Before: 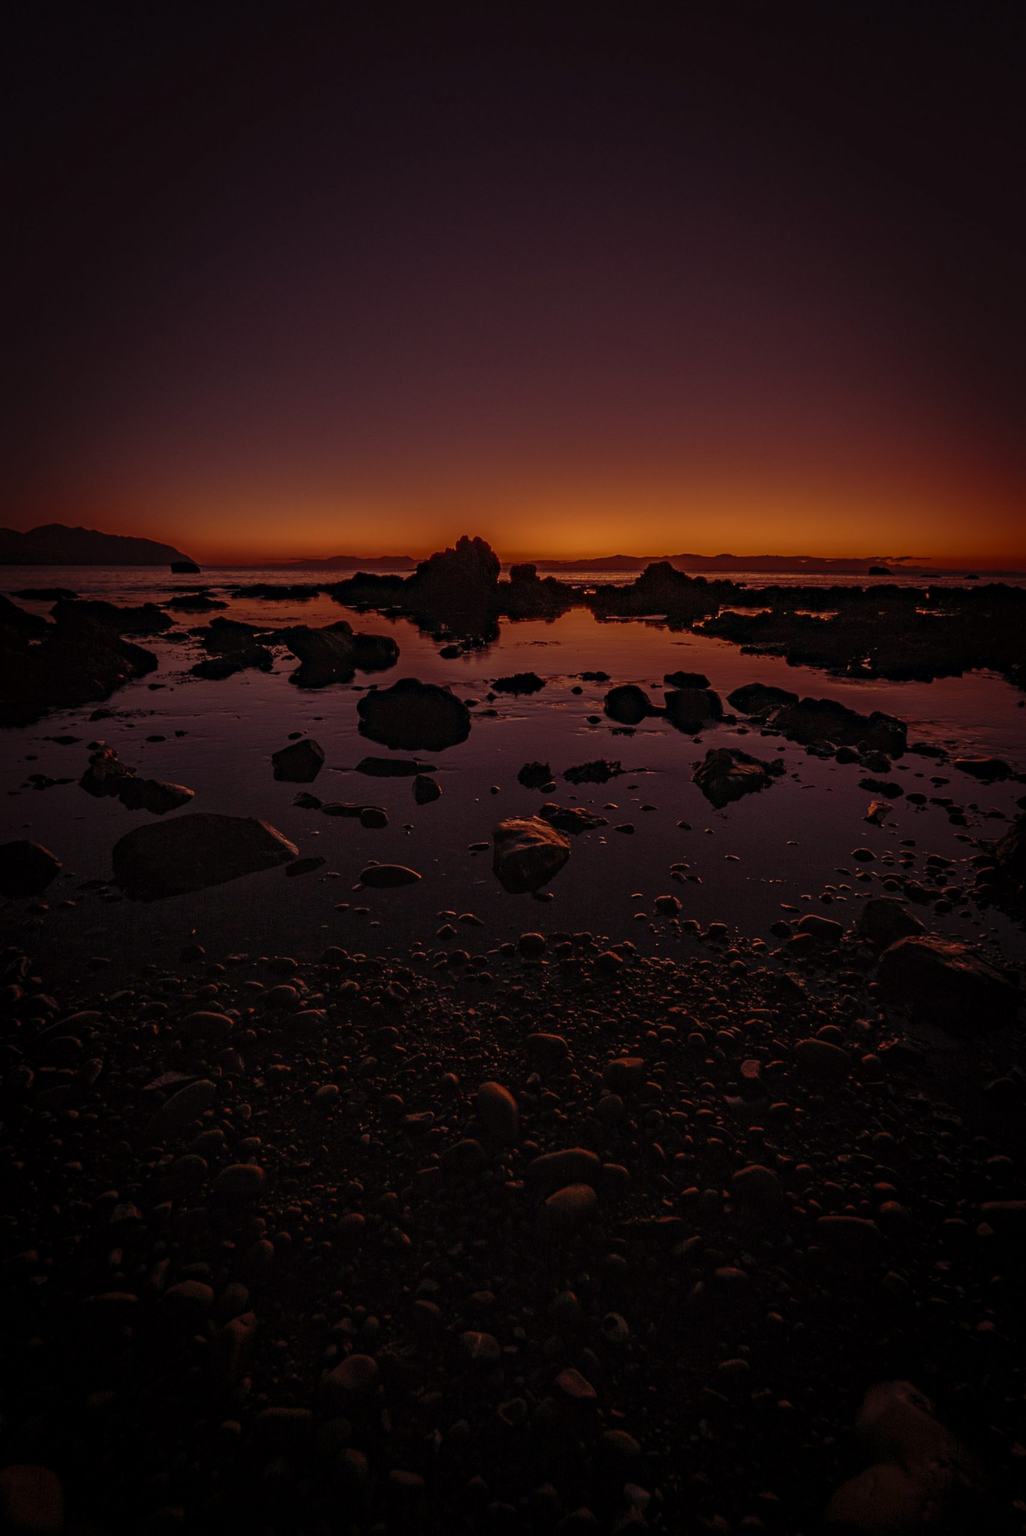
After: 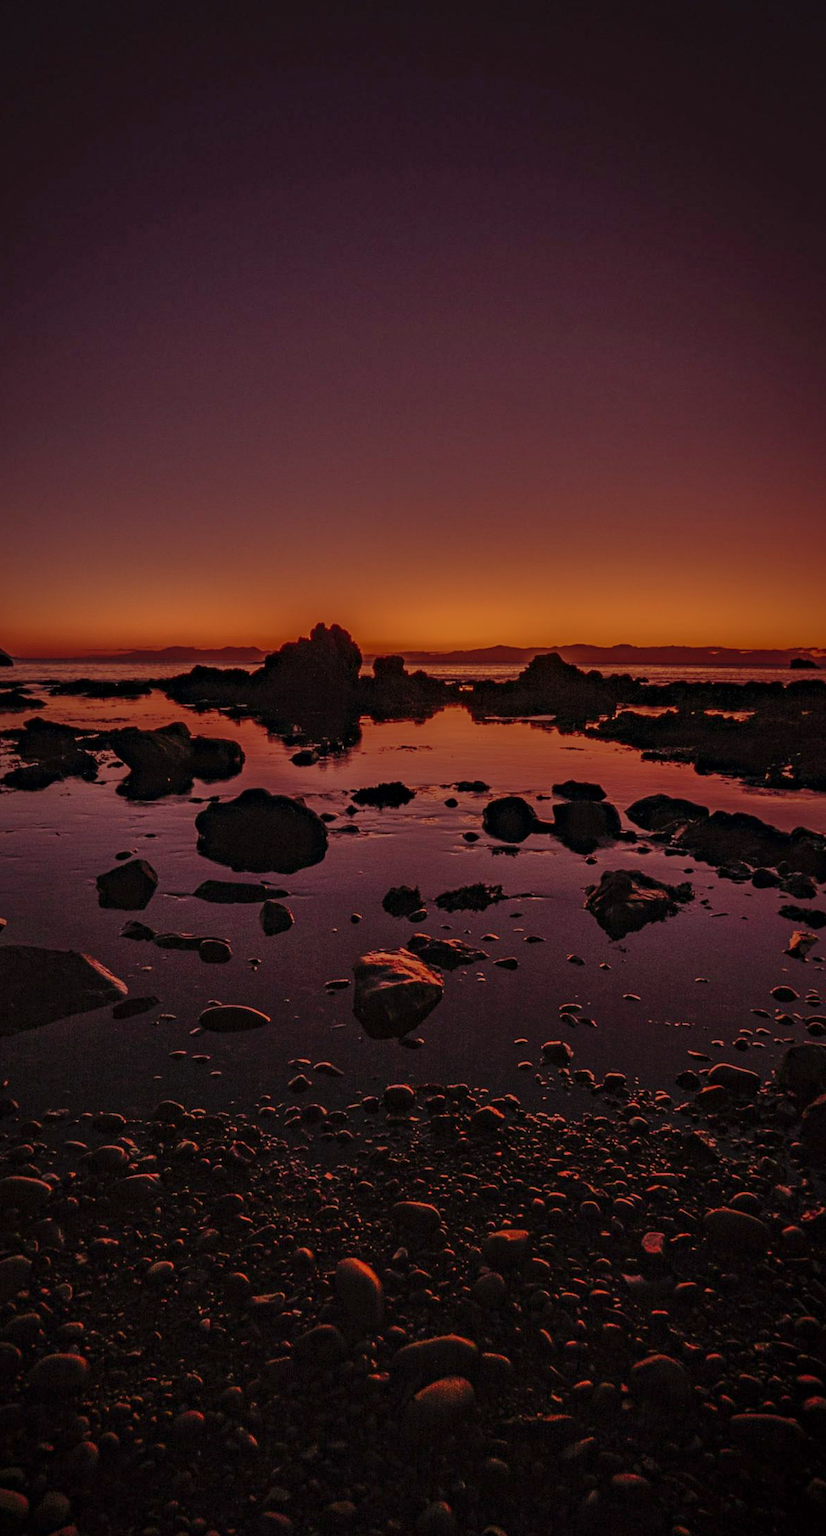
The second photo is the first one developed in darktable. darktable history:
crop: left 18.479%, right 12.2%, bottom 13.971%
shadows and highlights: on, module defaults
